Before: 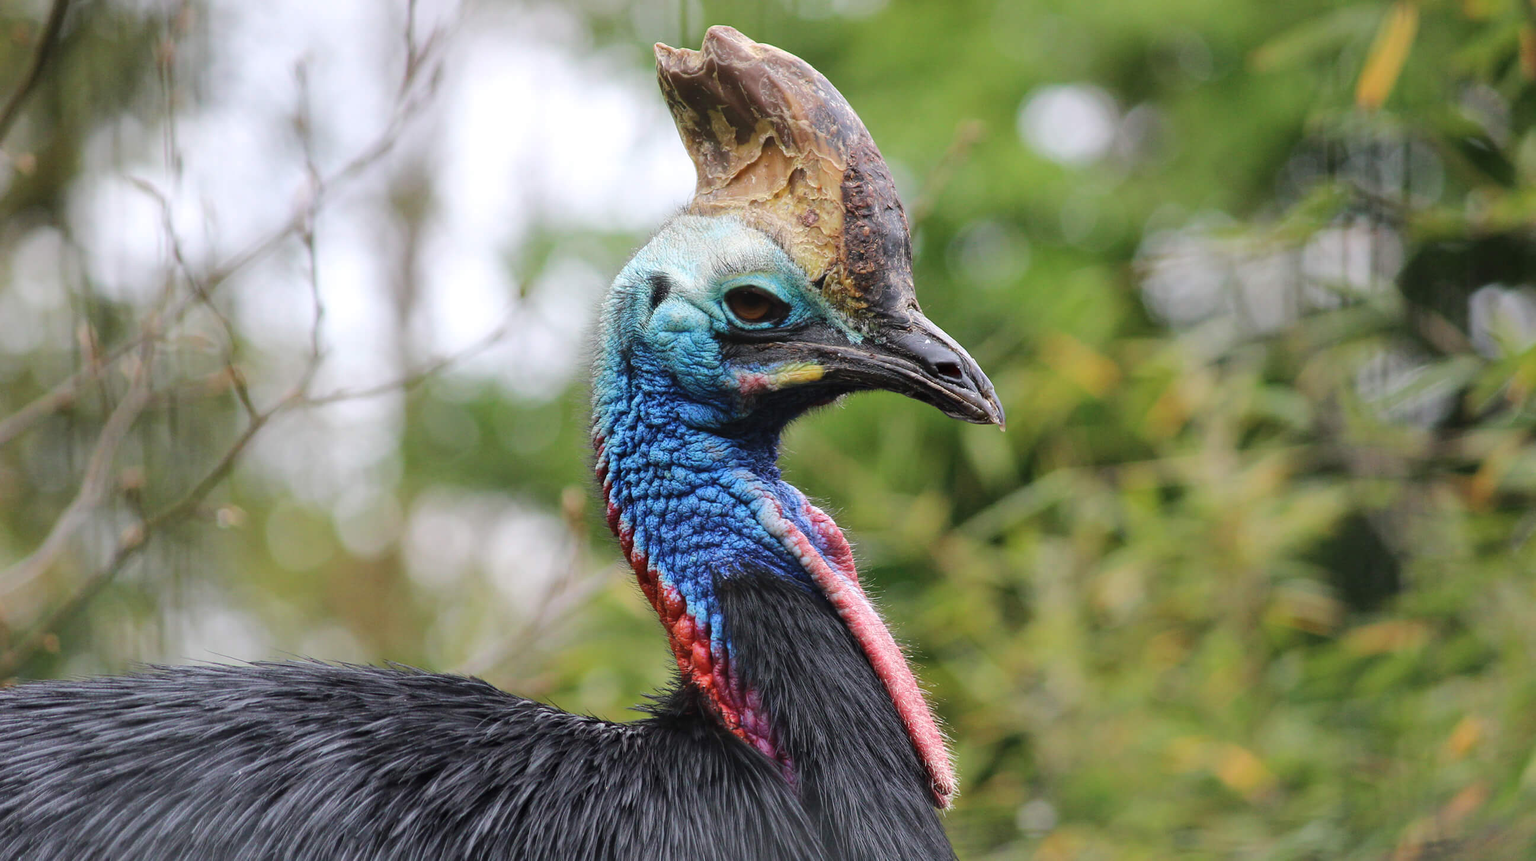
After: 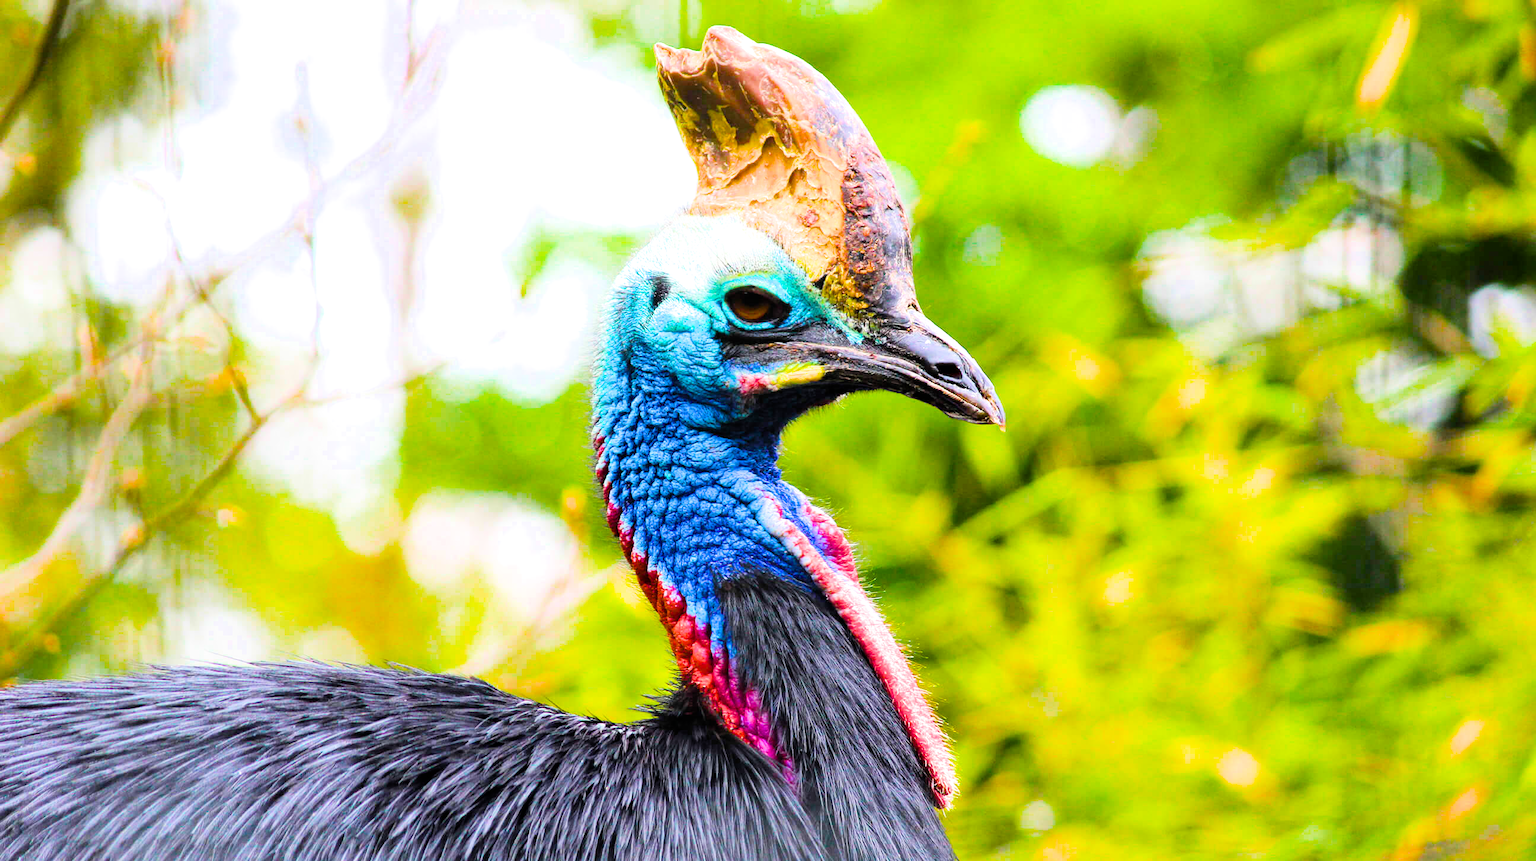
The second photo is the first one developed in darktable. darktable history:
color balance rgb: linear chroma grading › global chroma 20%, perceptual saturation grading › global saturation 65%, perceptual saturation grading › highlights 50%, perceptual saturation grading › shadows 30%, perceptual brilliance grading › global brilliance 12%, perceptual brilliance grading › highlights 15%, global vibrance 20%
exposure: black level correction 0, exposure 0.9 EV, compensate highlight preservation false
filmic rgb: black relative exposure -5 EV, hardness 2.88, contrast 1.2
